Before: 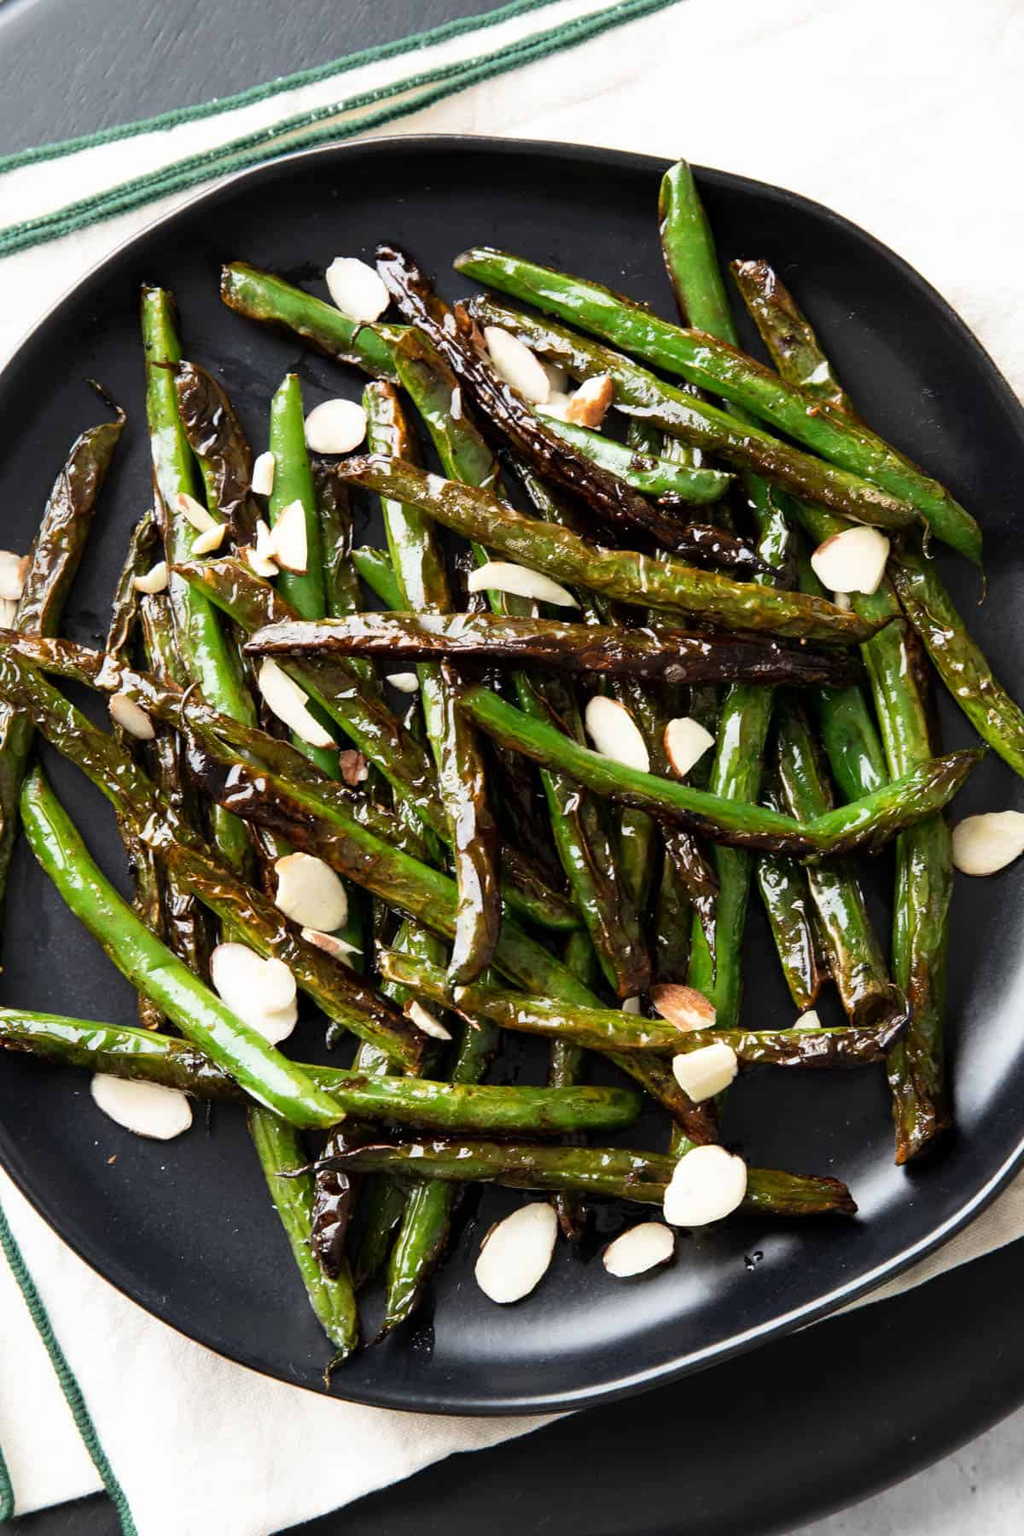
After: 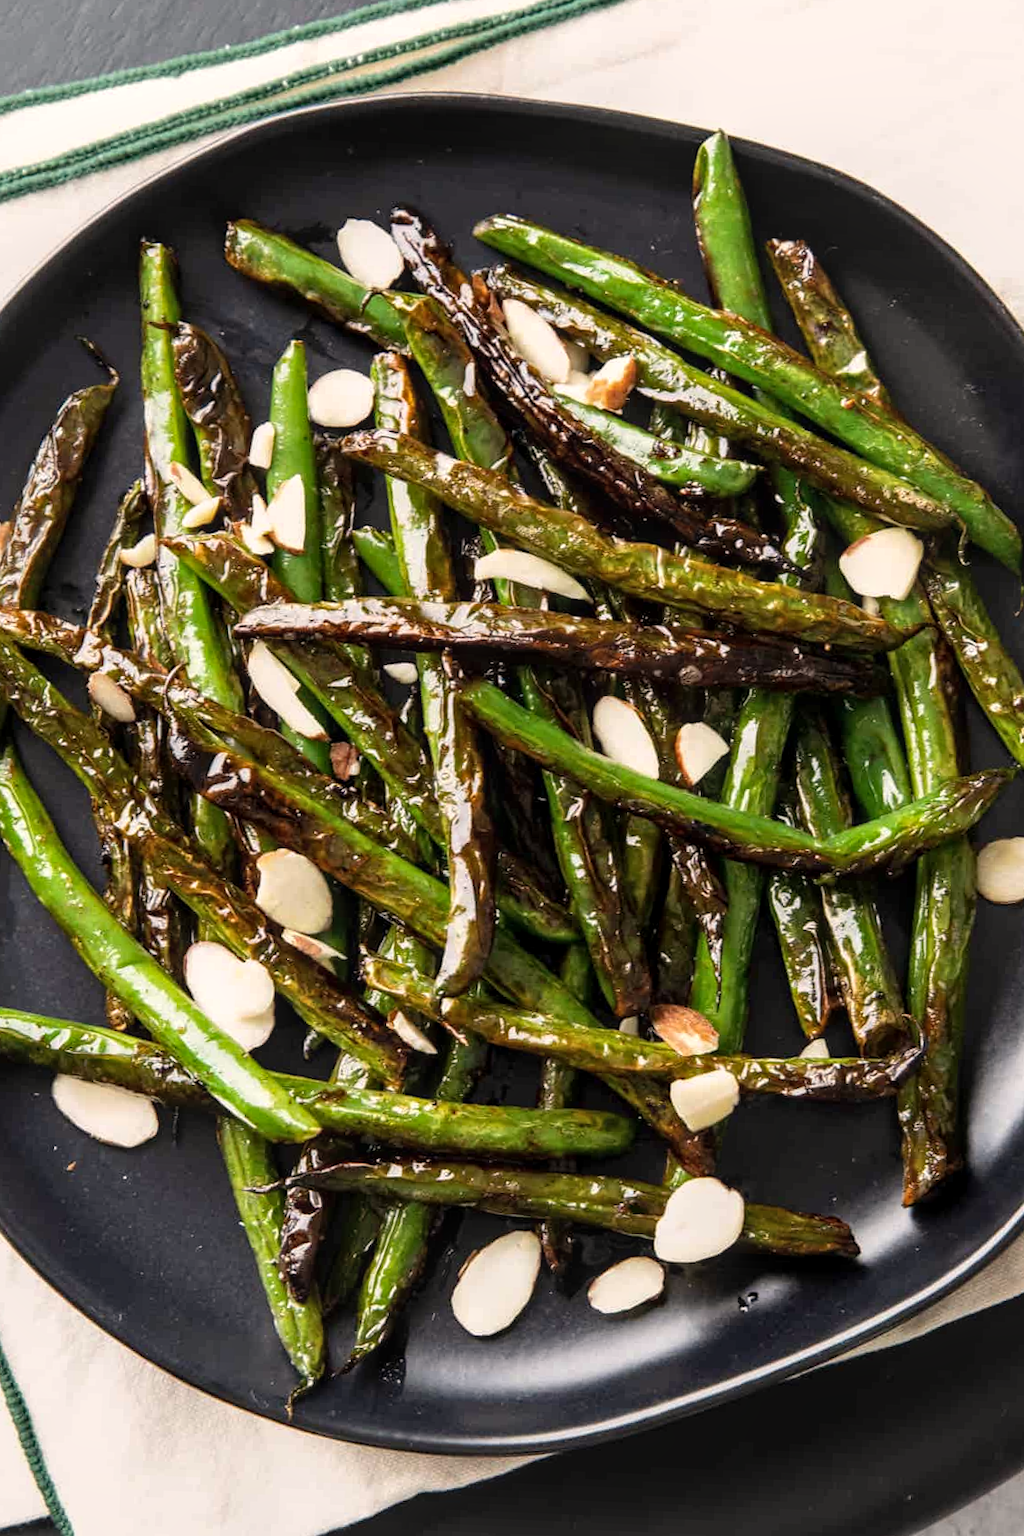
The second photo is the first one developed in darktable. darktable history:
color correction: highlights a* 3.84, highlights b* 5.07
color balance rgb: on, module defaults
crop and rotate: angle -2.38°
local contrast: on, module defaults
